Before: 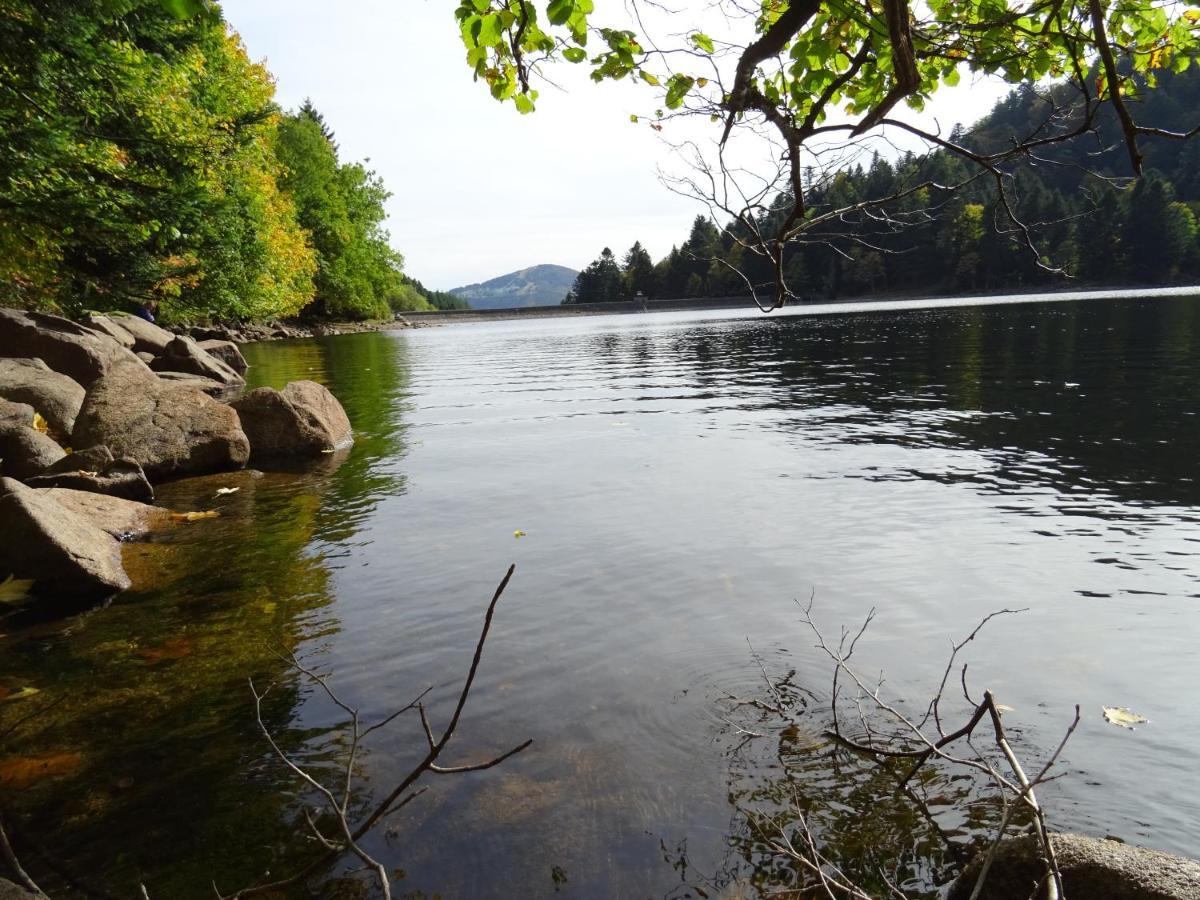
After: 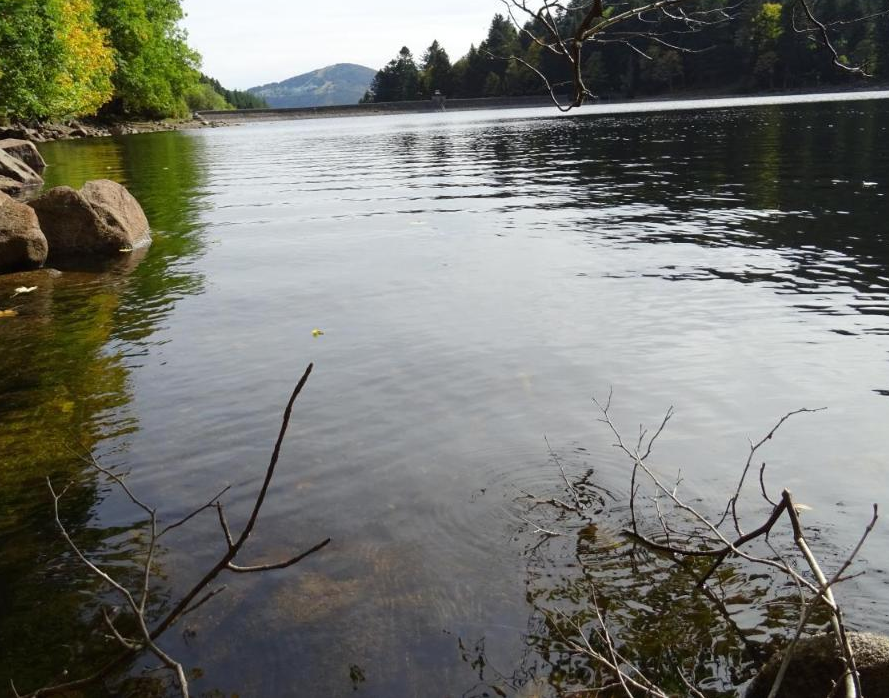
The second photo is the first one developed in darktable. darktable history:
crop: left 16.861%, top 22.435%, right 9.019%
